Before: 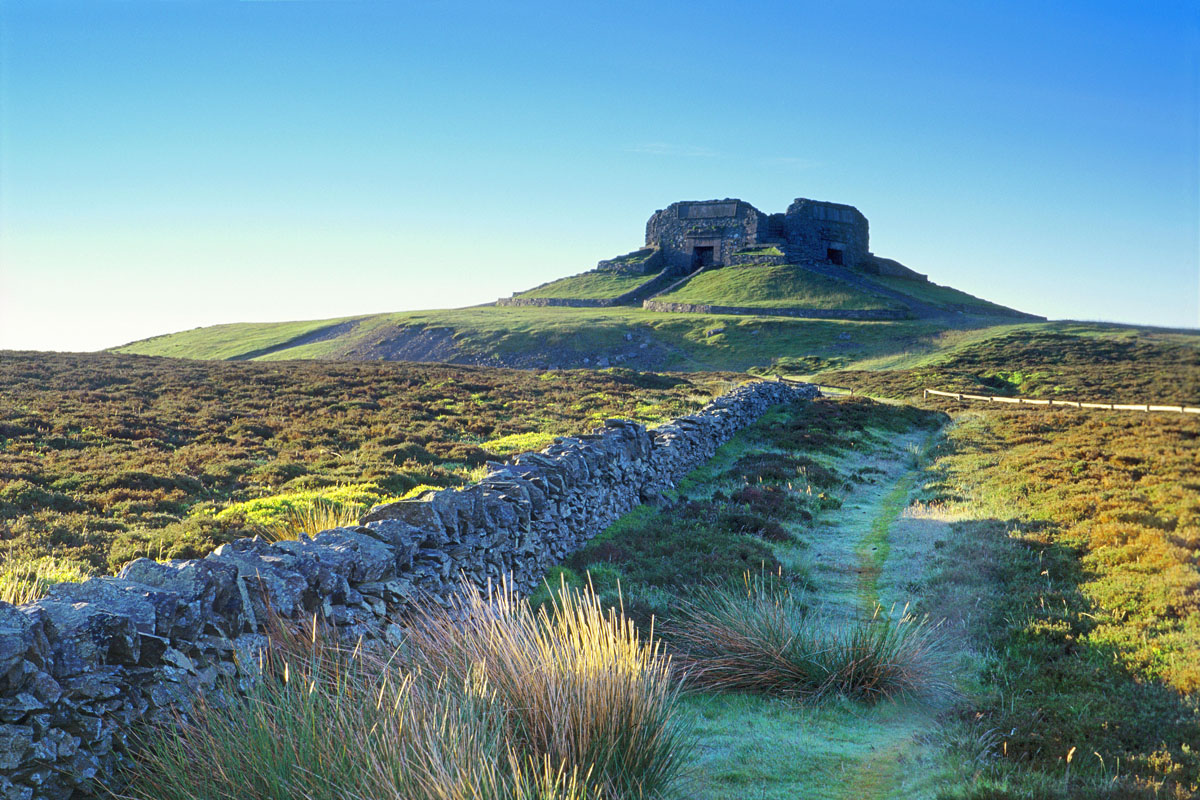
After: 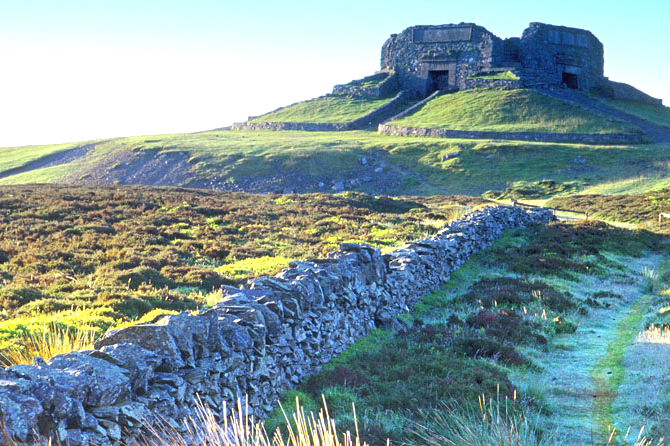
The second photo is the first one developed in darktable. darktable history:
crop and rotate: left 22.13%, top 22.054%, right 22.026%, bottom 22.102%
white balance: red 1.004, blue 1.024
exposure: black level correction 0, exposure 0.7 EV, compensate exposure bias true, compensate highlight preservation false
